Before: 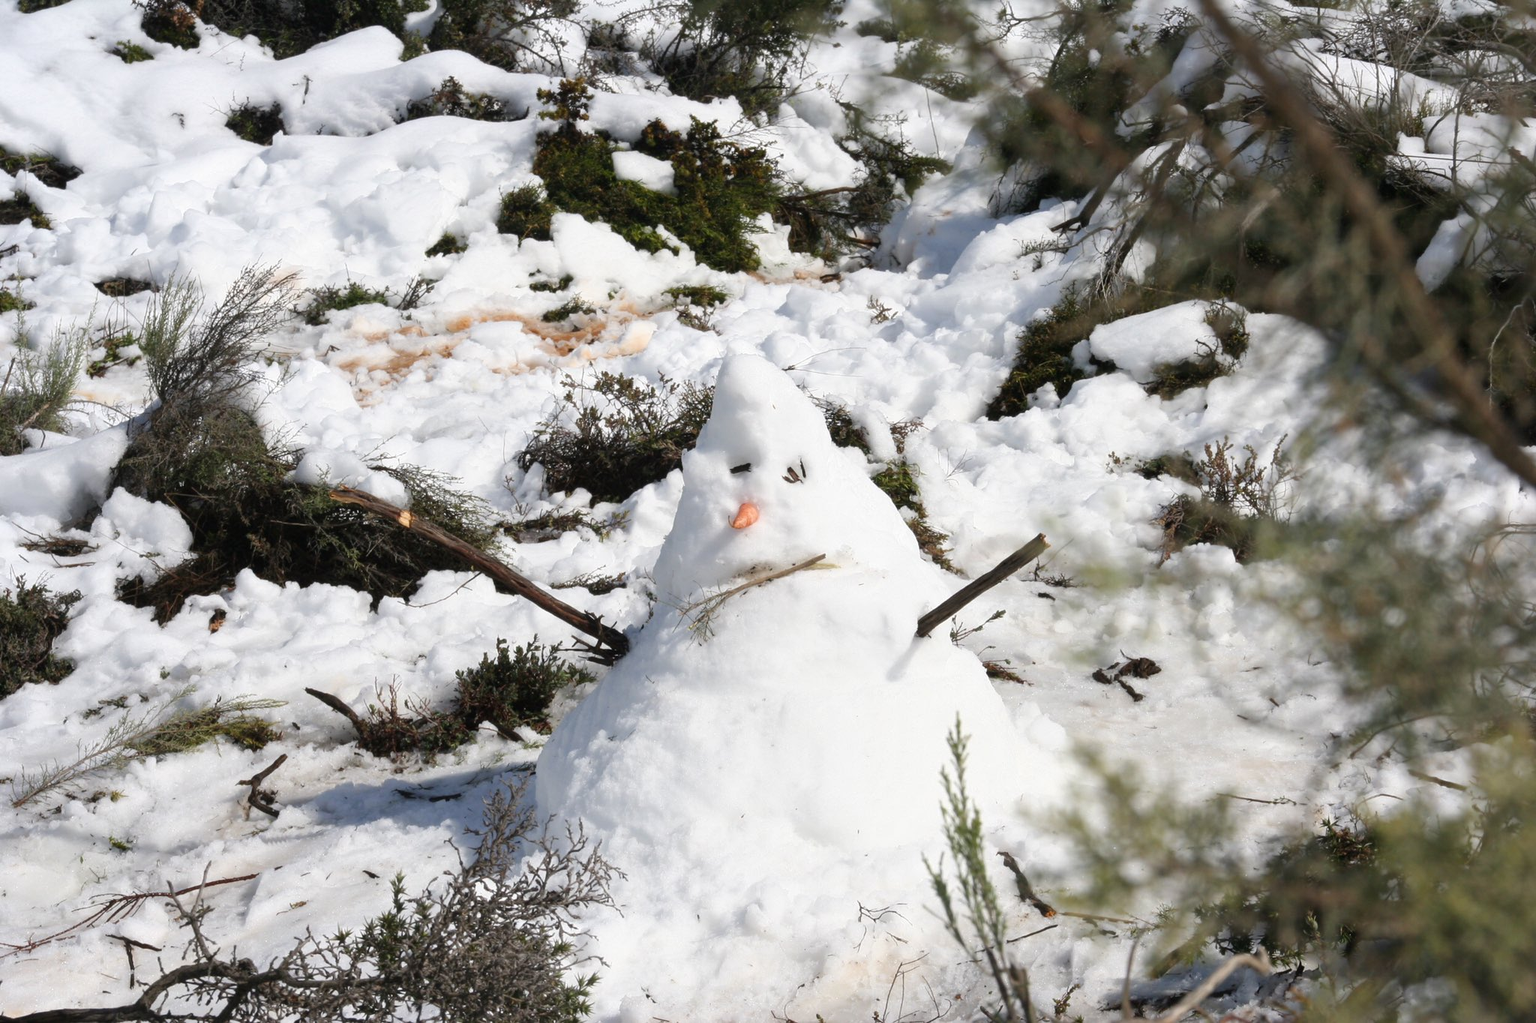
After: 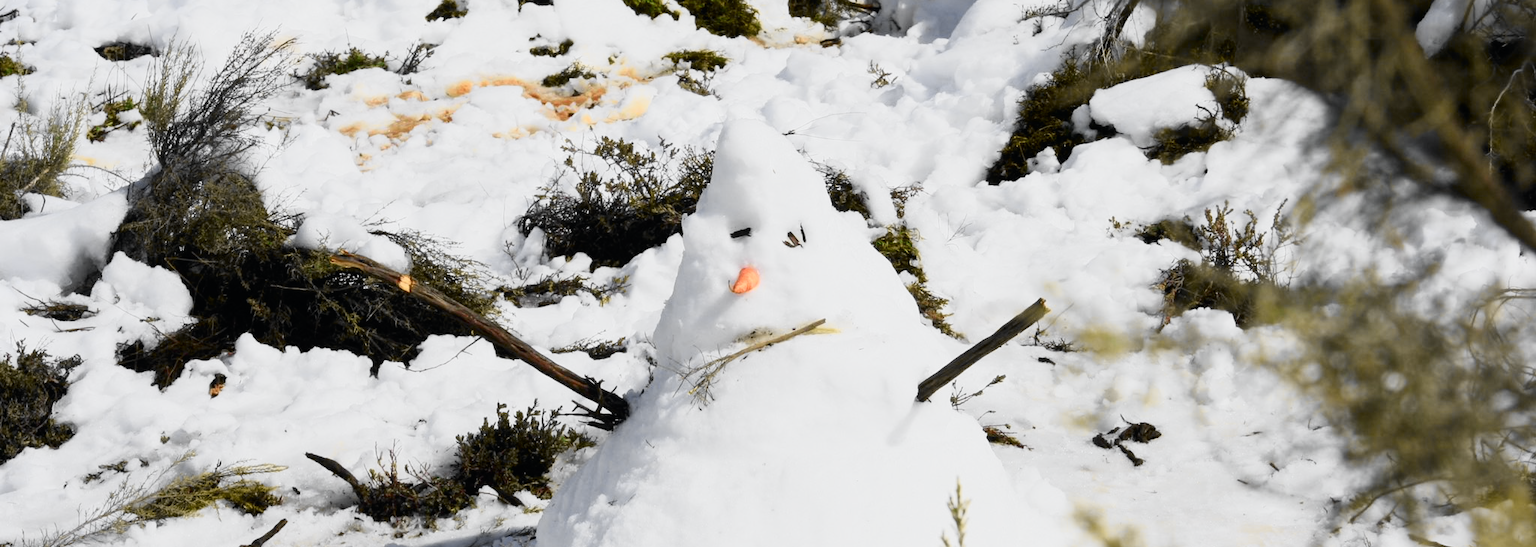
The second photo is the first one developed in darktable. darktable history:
crop and rotate: top 23.043%, bottom 23.437%
tone curve: curves: ch0 [(0, 0) (0.078, 0.029) (0.265, 0.241) (0.507, 0.56) (0.744, 0.826) (1, 0.948)]; ch1 [(0, 0) (0.346, 0.307) (0.418, 0.383) (0.46, 0.439) (0.482, 0.493) (0.502, 0.5) (0.517, 0.506) (0.55, 0.557) (0.601, 0.637) (0.666, 0.7) (1, 1)]; ch2 [(0, 0) (0.346, 0.34) (0.431, 0.45) (0.485, 0.494) (0.5, 0.498) (0.508, 0.499) (0.532, 0.546) (0.579, 0.628) (0.625, 0.668) (1, 1)], color space Lab, independent channels, preserve colors none
